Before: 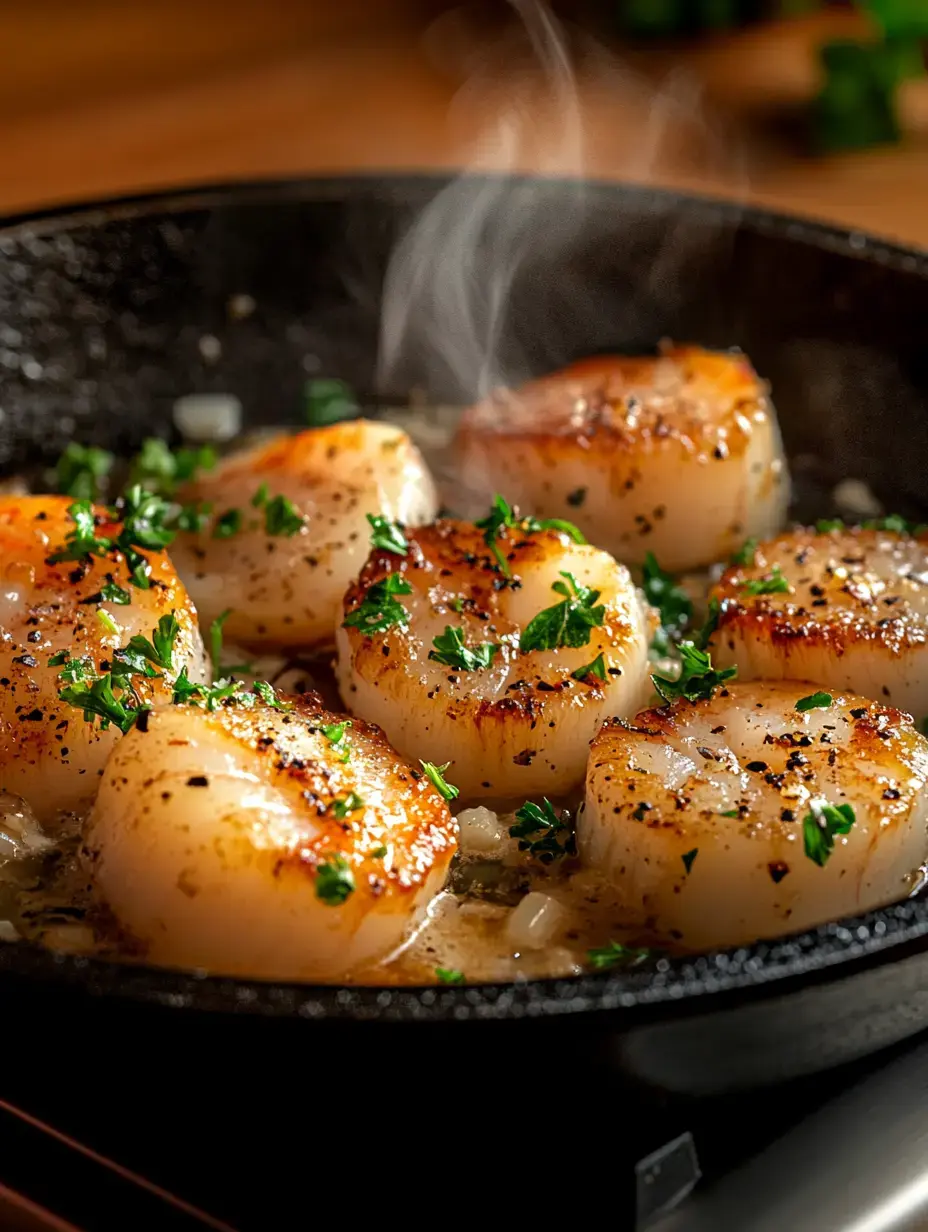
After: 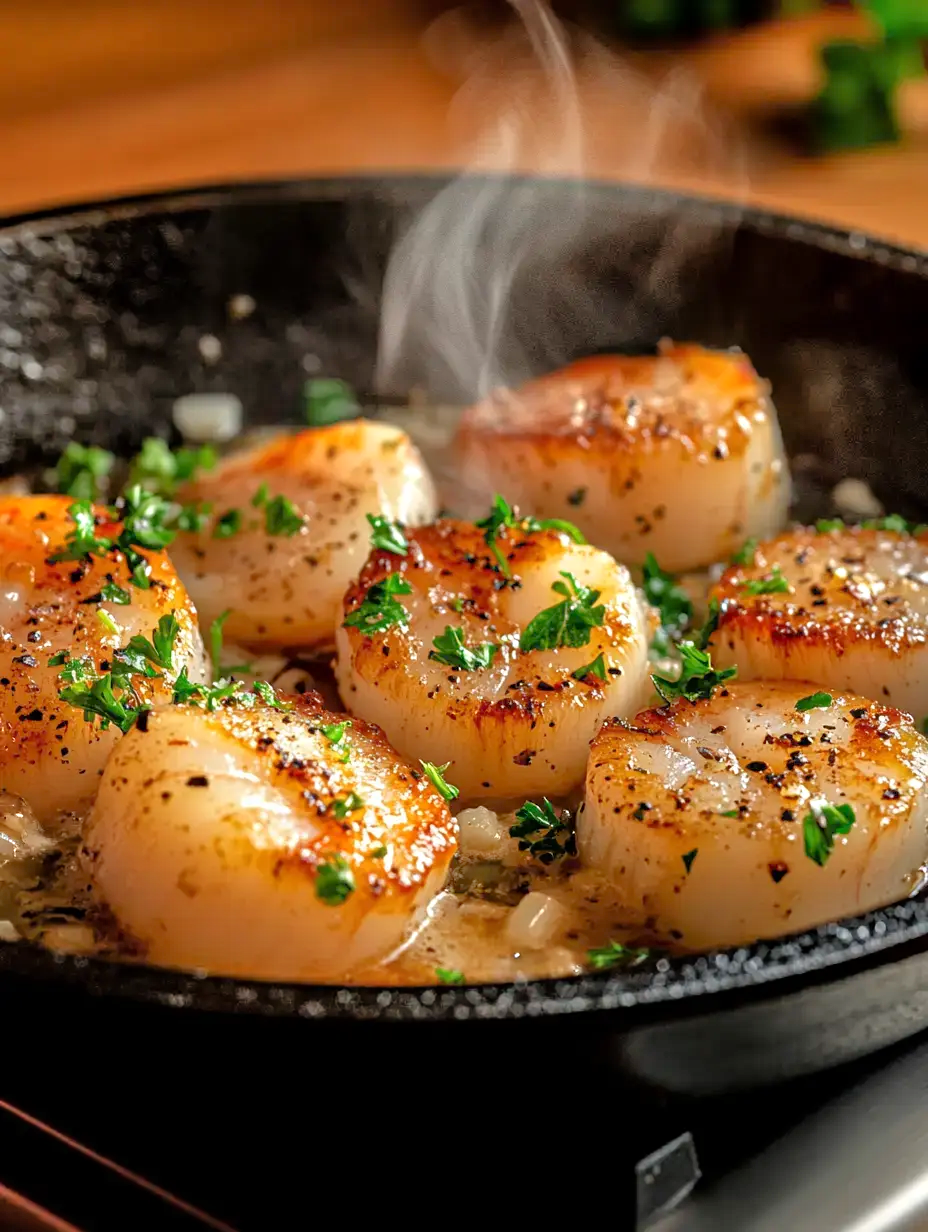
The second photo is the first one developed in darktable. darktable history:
shadows and highlights: radius 128.16, shadows 30.31, highlights -30.56, low approximation 0.01, soften with gaussian
tone equalizer: -7 EV 0.164 EV, -6 EV 0.629 EV, -5 EV 1.15 EV, -4 EV 1.31 EV, -3 EV 1.12 EV, -2 EV 0.6 EV, -1 EV 0.161 EV
